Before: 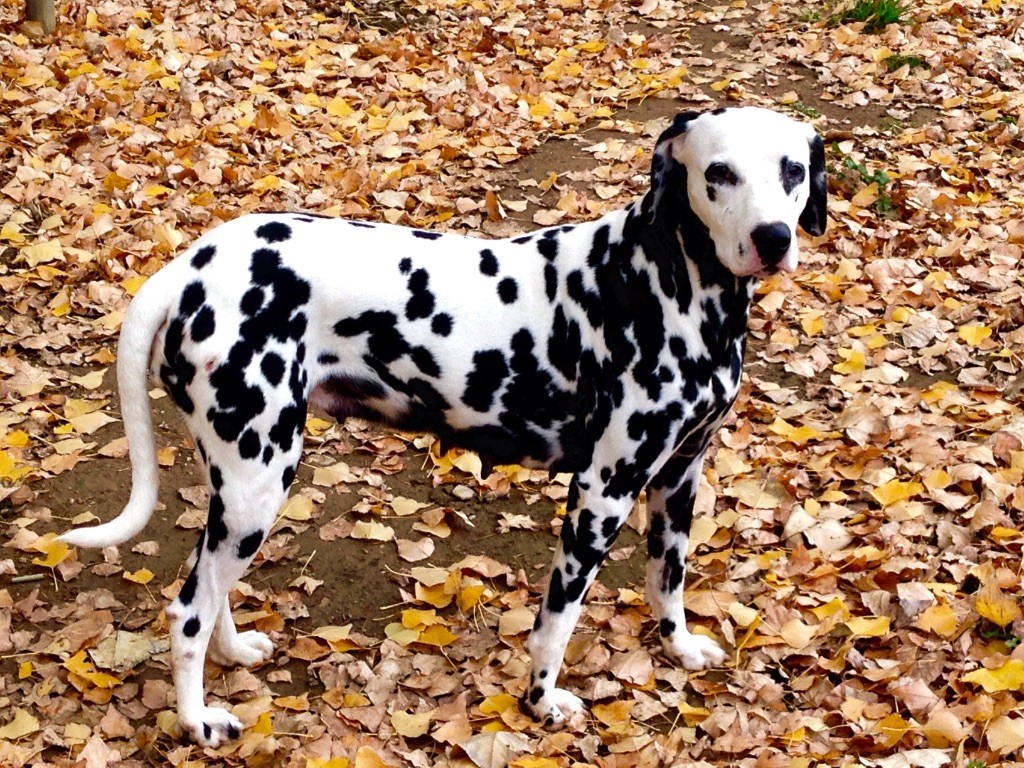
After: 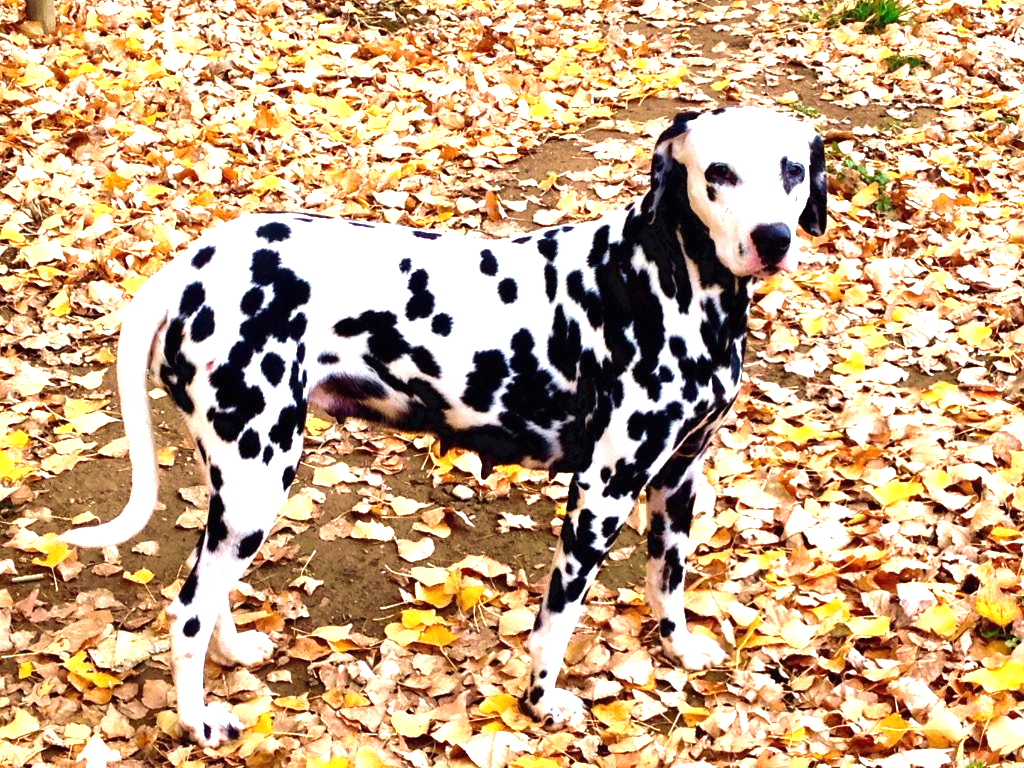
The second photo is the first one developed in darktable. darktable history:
velvia: on, module defaults
exposure: black level correction 0, exposure 1.2 EV, compensate highlight preservation false
